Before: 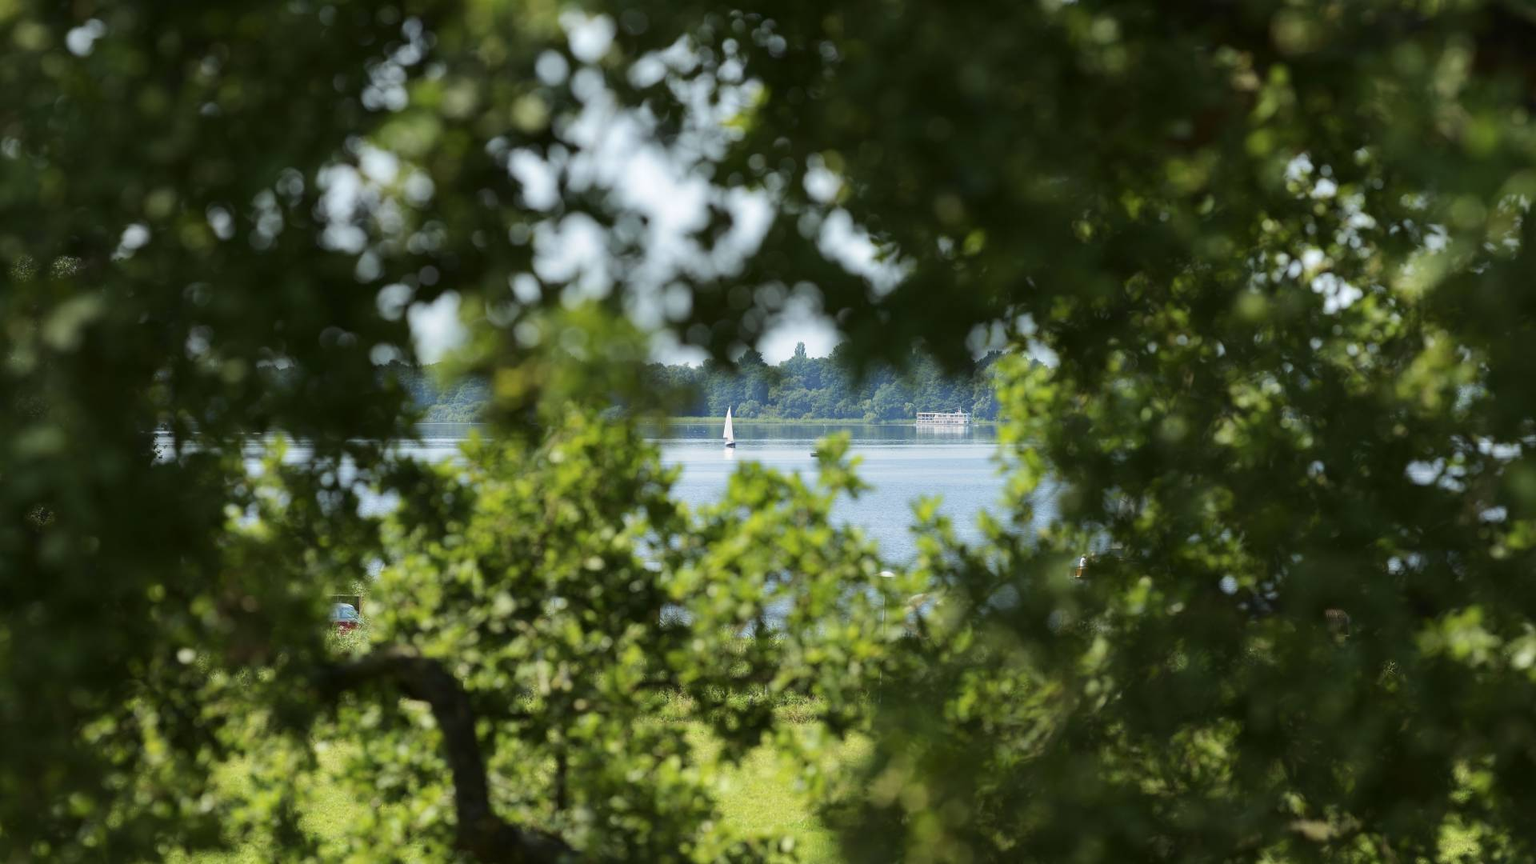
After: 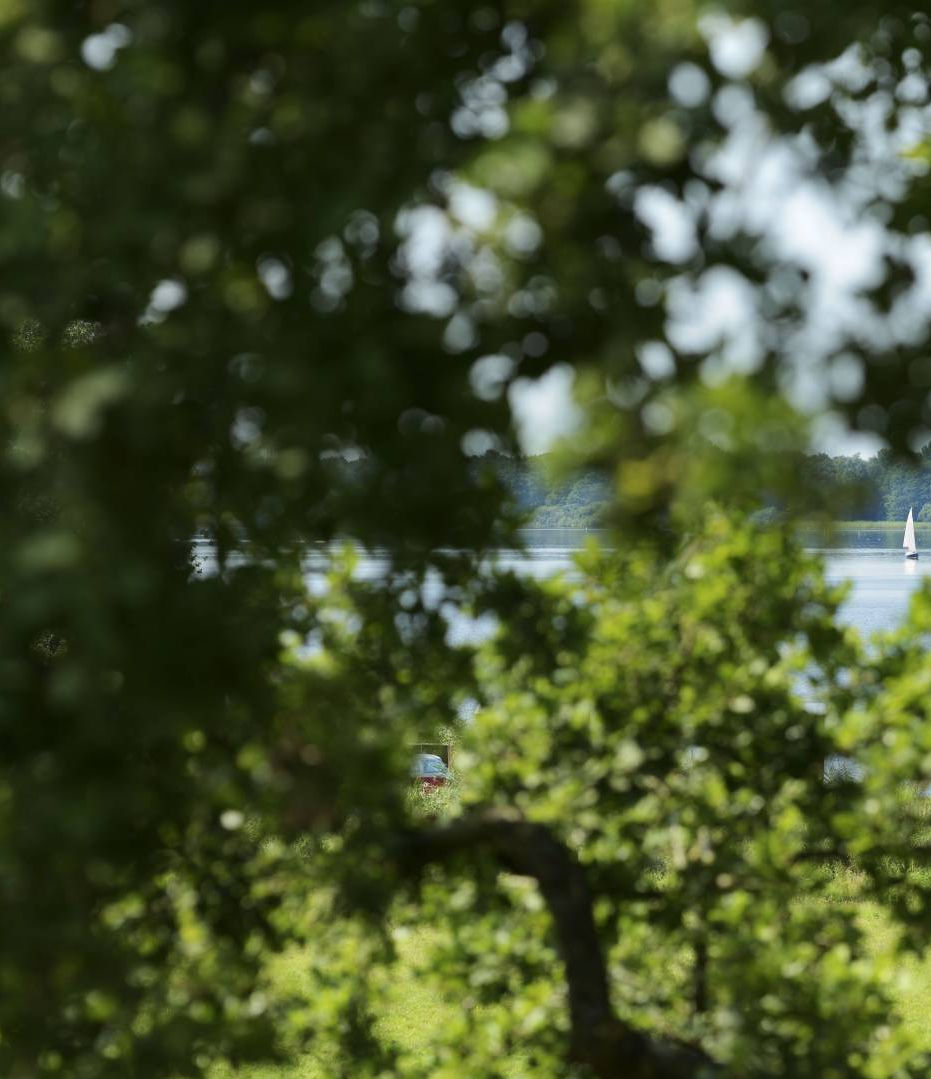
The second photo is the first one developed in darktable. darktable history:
crop and rotate: left 0.056%, top 0%, right 51.424%
